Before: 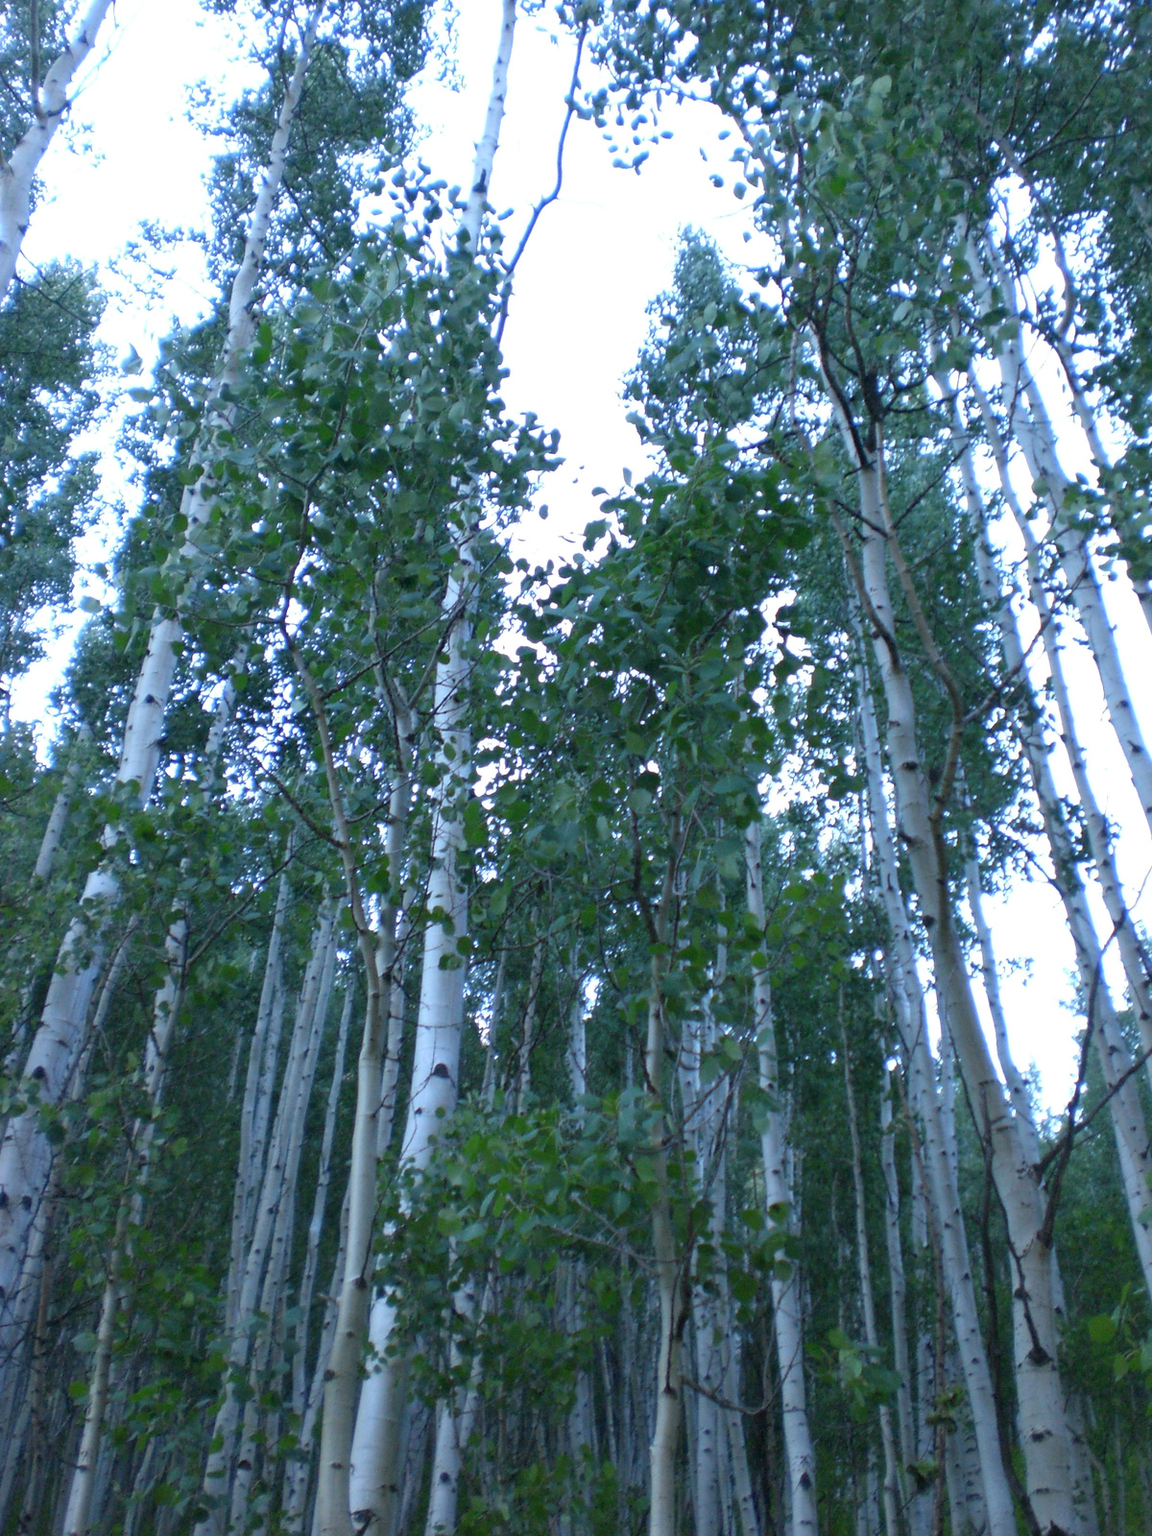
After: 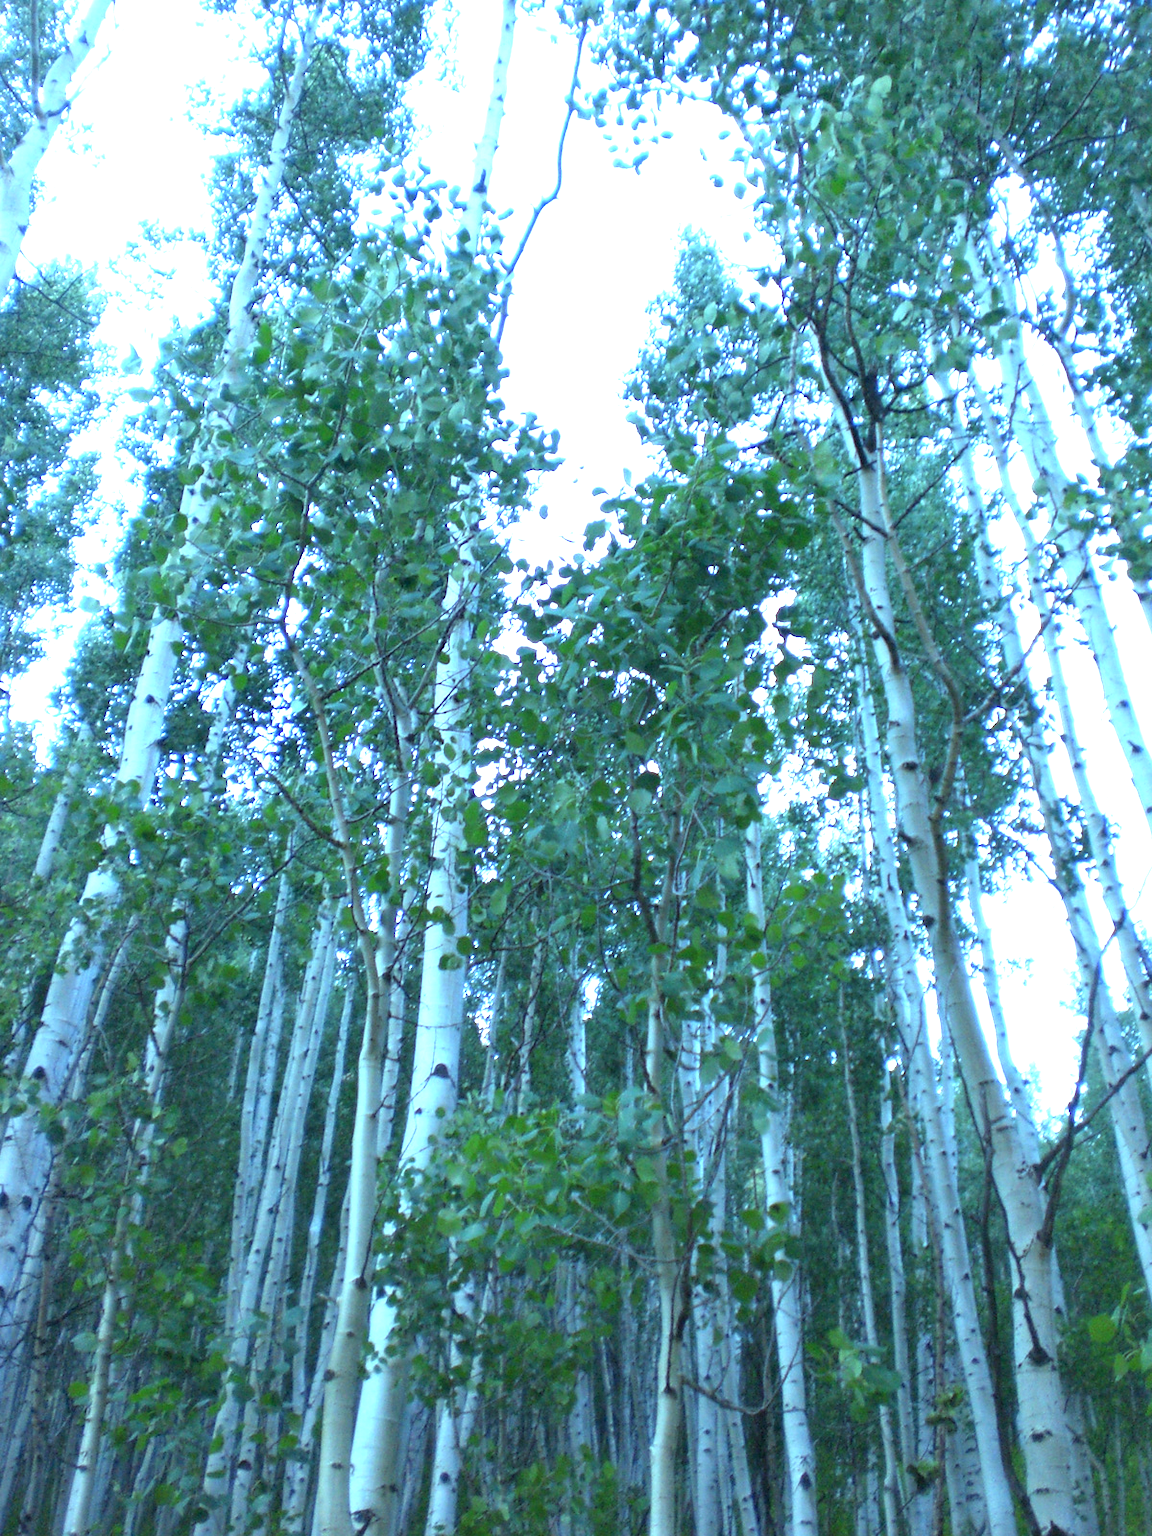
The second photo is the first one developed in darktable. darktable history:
exposure: black level correction 0, exposure 0.9 EV, compensate highlight preservation false
color balance: mode lift, gamma, gain (sRGB), lift [0.997, 0.979, 1.021, 1.011], gamma [1, 1.084, 0.916, 0.998], gain [1, 0.87, 1.13, 1.101], contrast 4.55%, contrast fulcrum 38.24%, output saturation 104.09%
